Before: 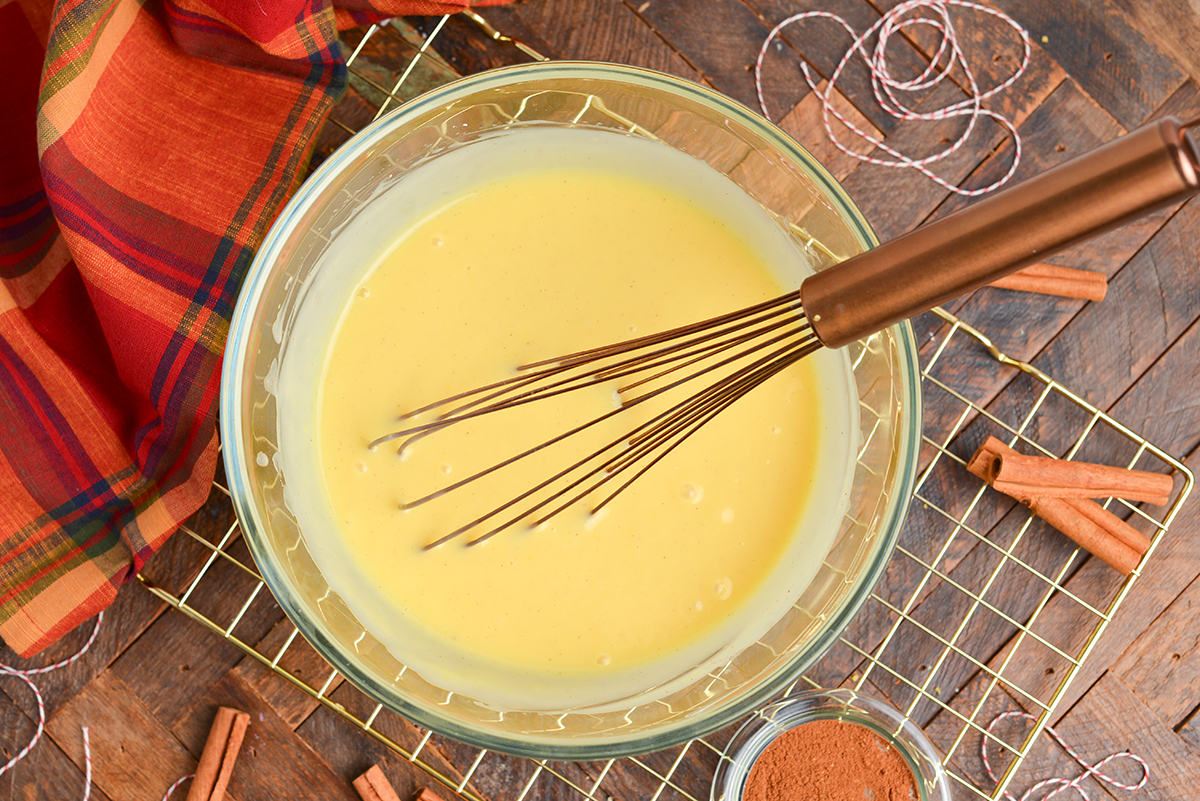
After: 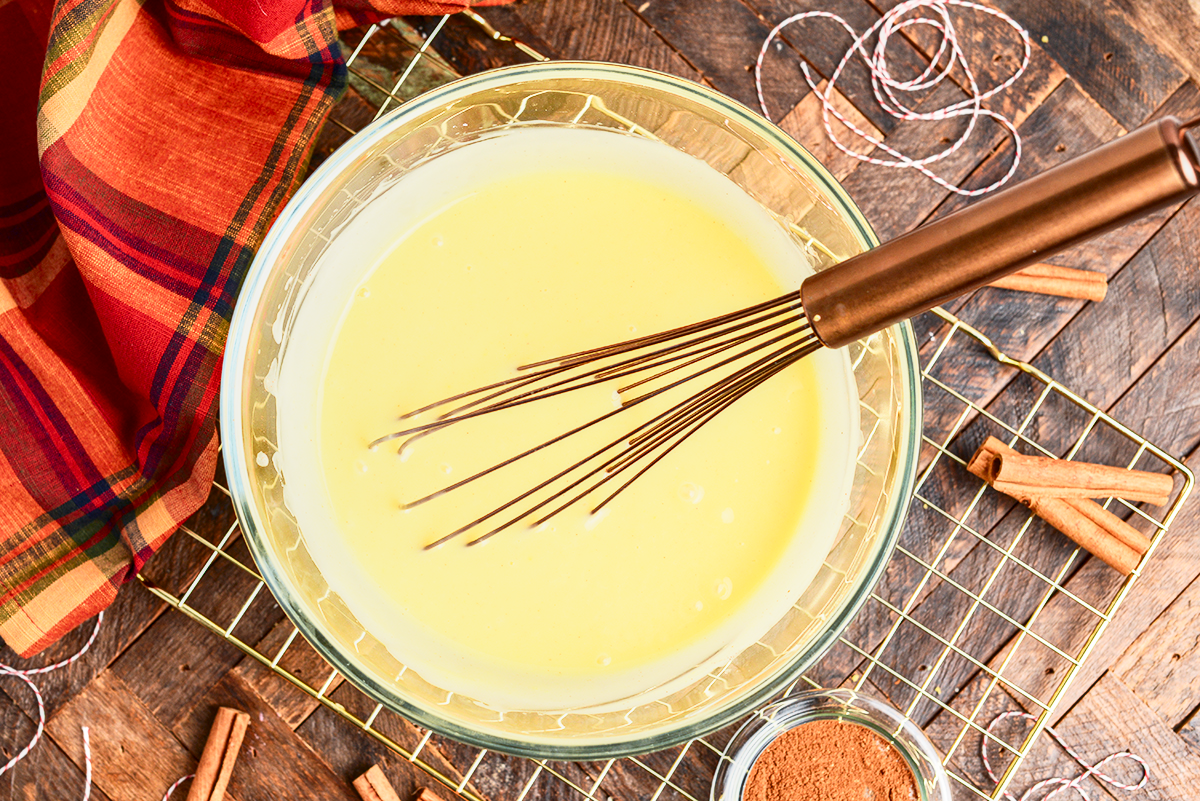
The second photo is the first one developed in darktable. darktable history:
local contrast: on, module defaults
tone curve: curves: ch0 [(0, 0) (0.042, 0.01) (0.223, 0.123) (0.59, 0.574) (0.802, 0.868) (1, 1)], color space Lab, independent channels, preserve colors none
base curve: curves: ch0 [(0, 0) (0.088, 0.125) (0.176, 0.251) (0.354, 0.501) (0.613, 0.749) (1, 0.877)], preserve colors none
